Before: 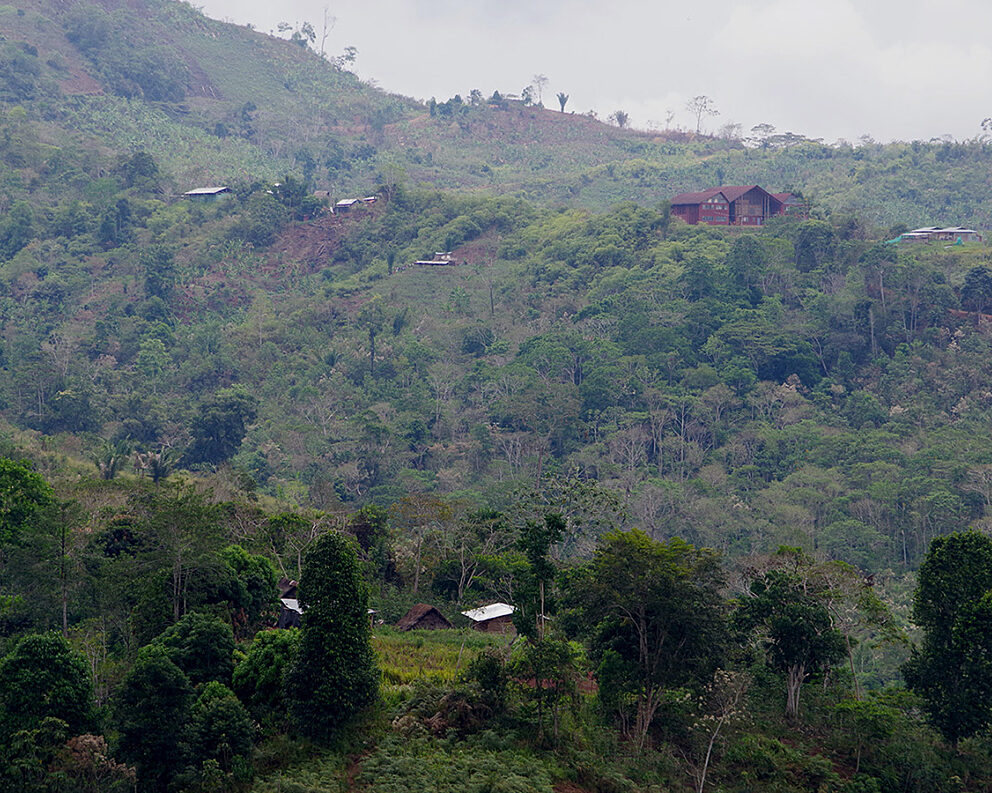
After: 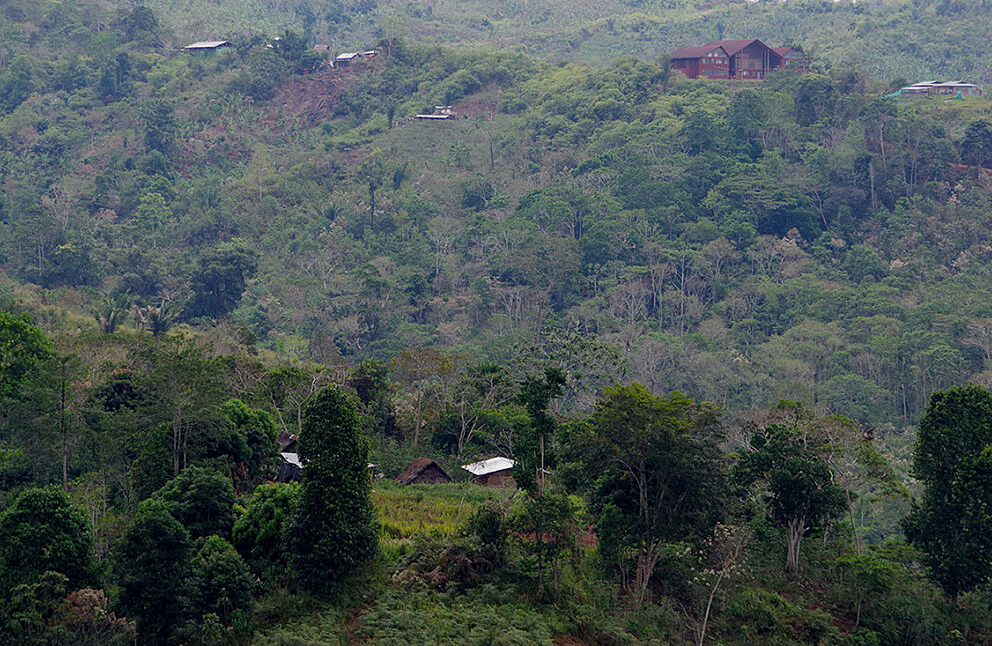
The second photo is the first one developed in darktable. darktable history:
crop and rotate: top 18.507%
shadows and highlights: shadows 25, highlights -25
local contrast: mode bilateral grid, contrast 10, coarseness 25, detail 110%, midtone range 0.2
